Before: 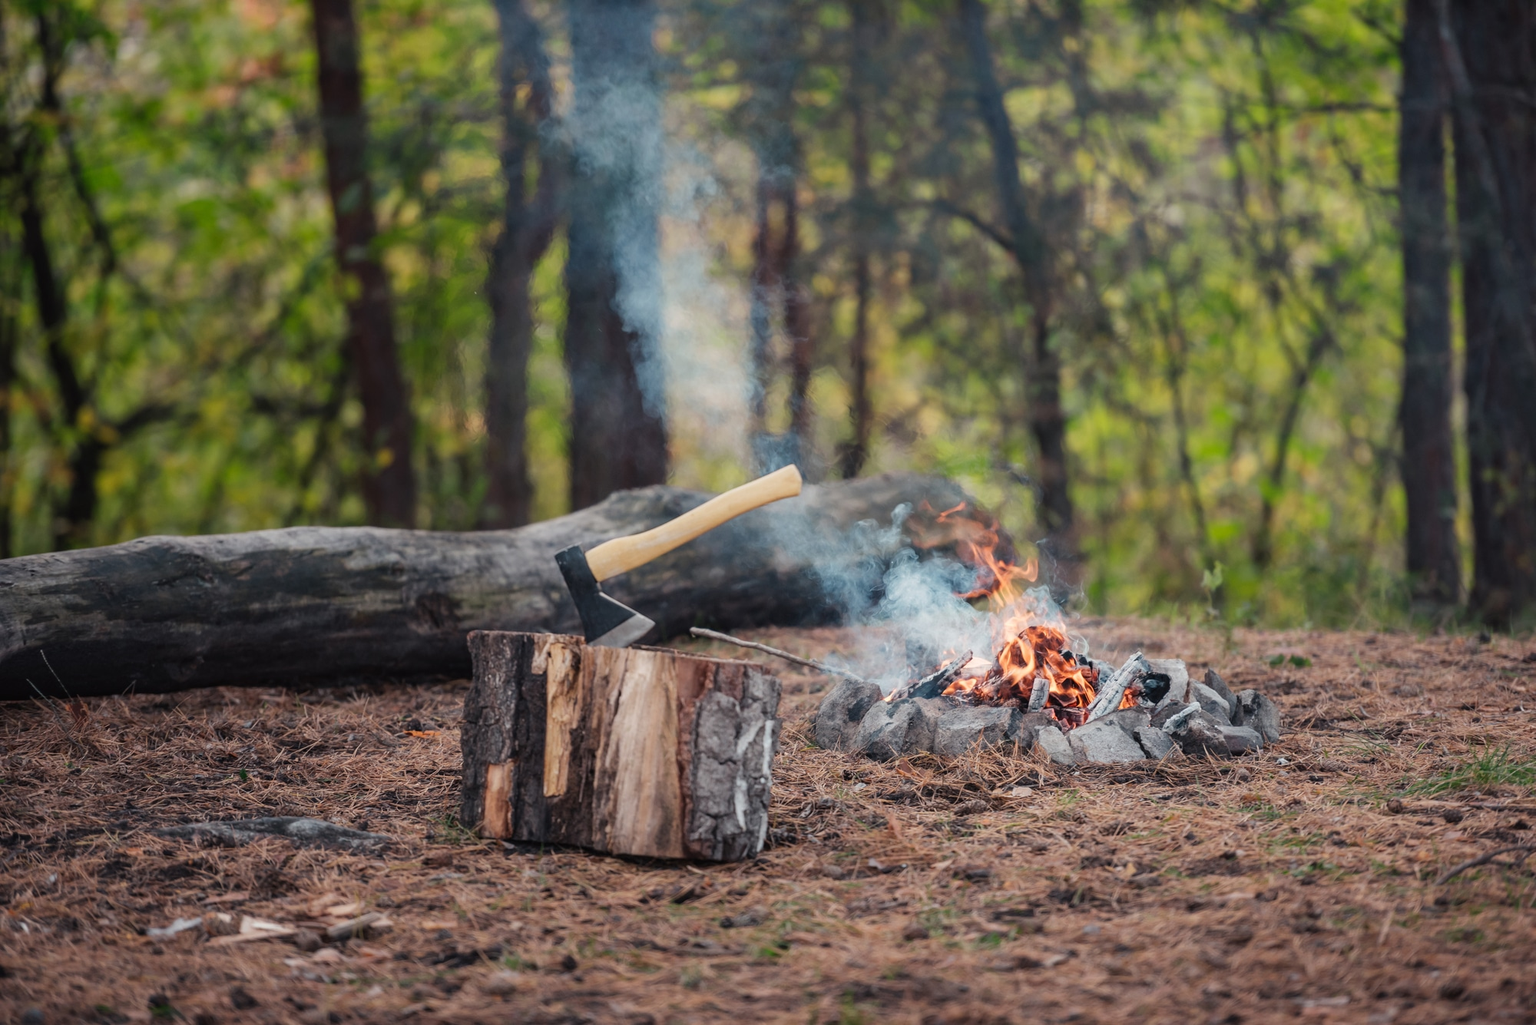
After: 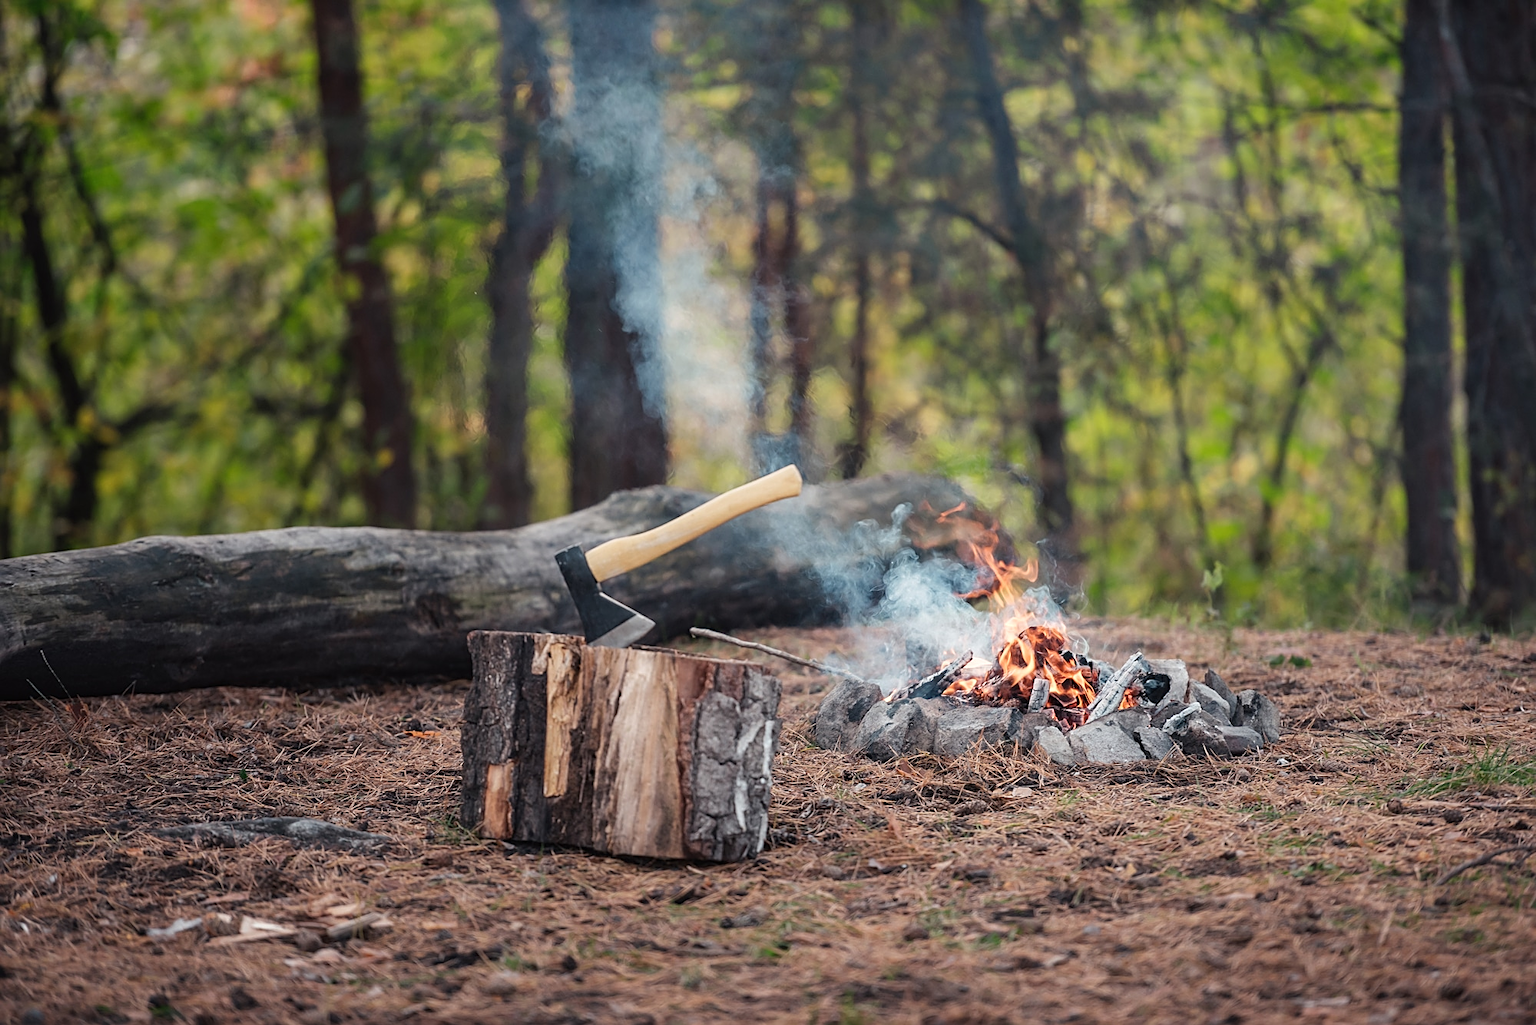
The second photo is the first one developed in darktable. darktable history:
shadows and highlights: shadows -11.68, white point adjustment 3.93, highlights 29.03
sharpen: on, module defaults
